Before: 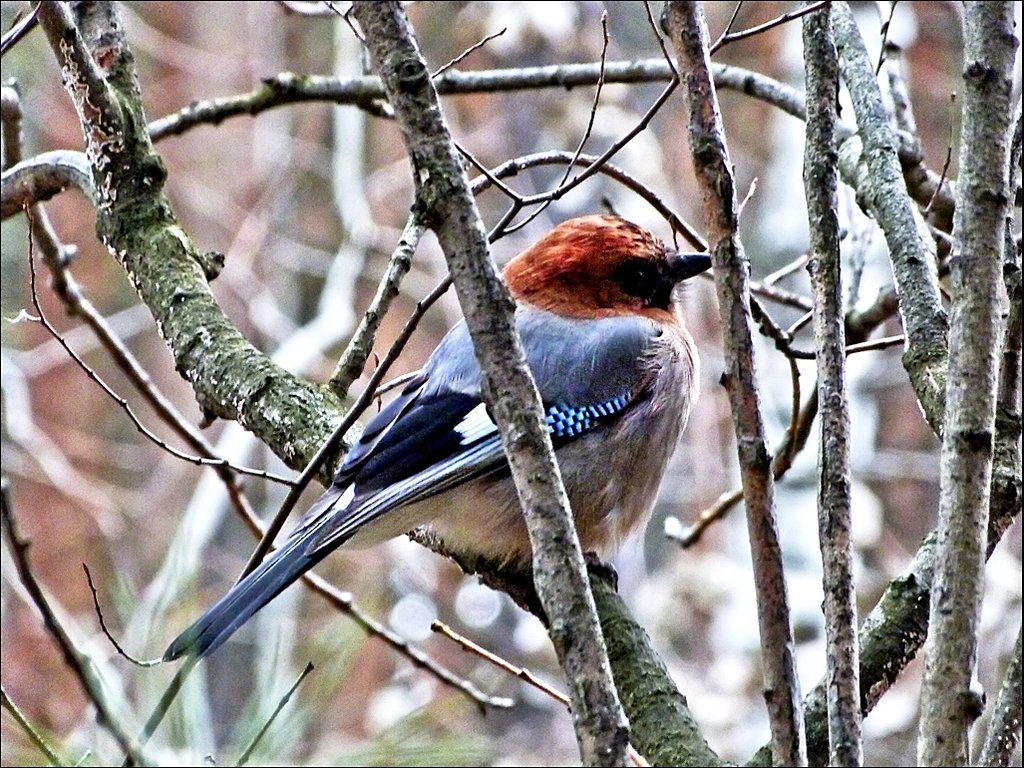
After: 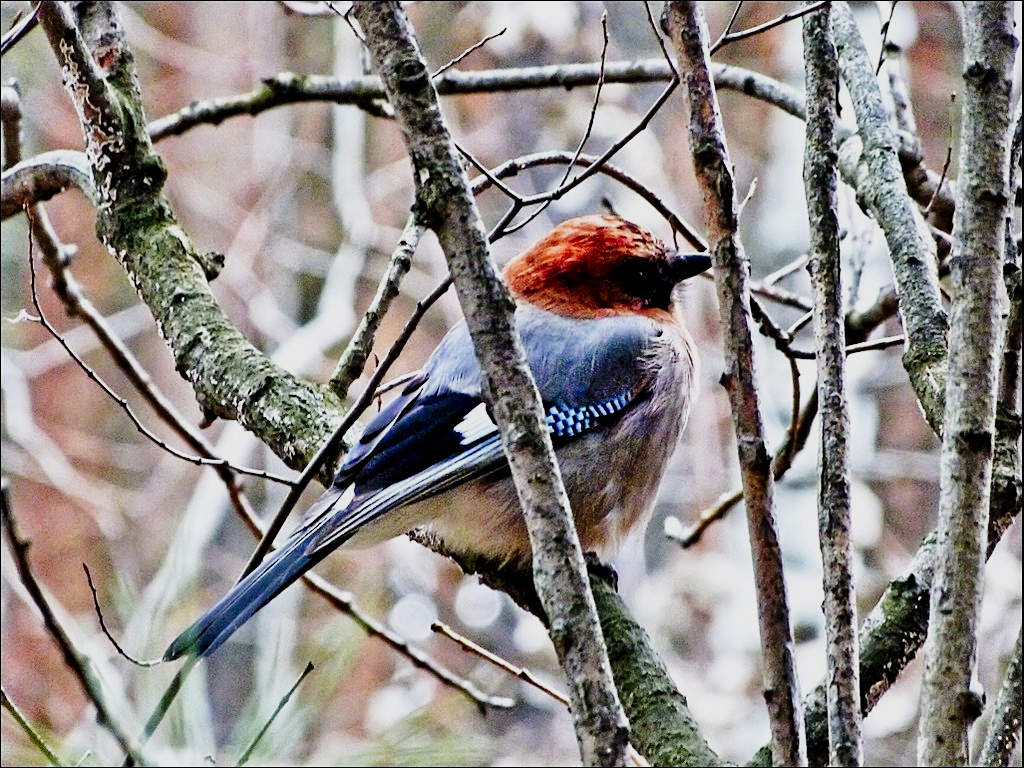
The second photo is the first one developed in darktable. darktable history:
tone curve: curves: ch0 [(0, 0) (0.049, 0.01) (0.154, 0.081) (0.491, 0.519) (0.748, 0.765) (1, 0.919)]; ch1 [(0, 0) (0.172, 0.123) (0.317, 0.272) (0.401, 0.422) (0.489, 0.496) (0.531, 0.557) (0.615, 0.612) (0.741, 0.783) (1, 1)]; ch2 [(0, 0) (0.411, 0.424) (0.483, 0.478) (0.544, 0.56) (0.686, 0.638) (1, 1)], preserve colors none
